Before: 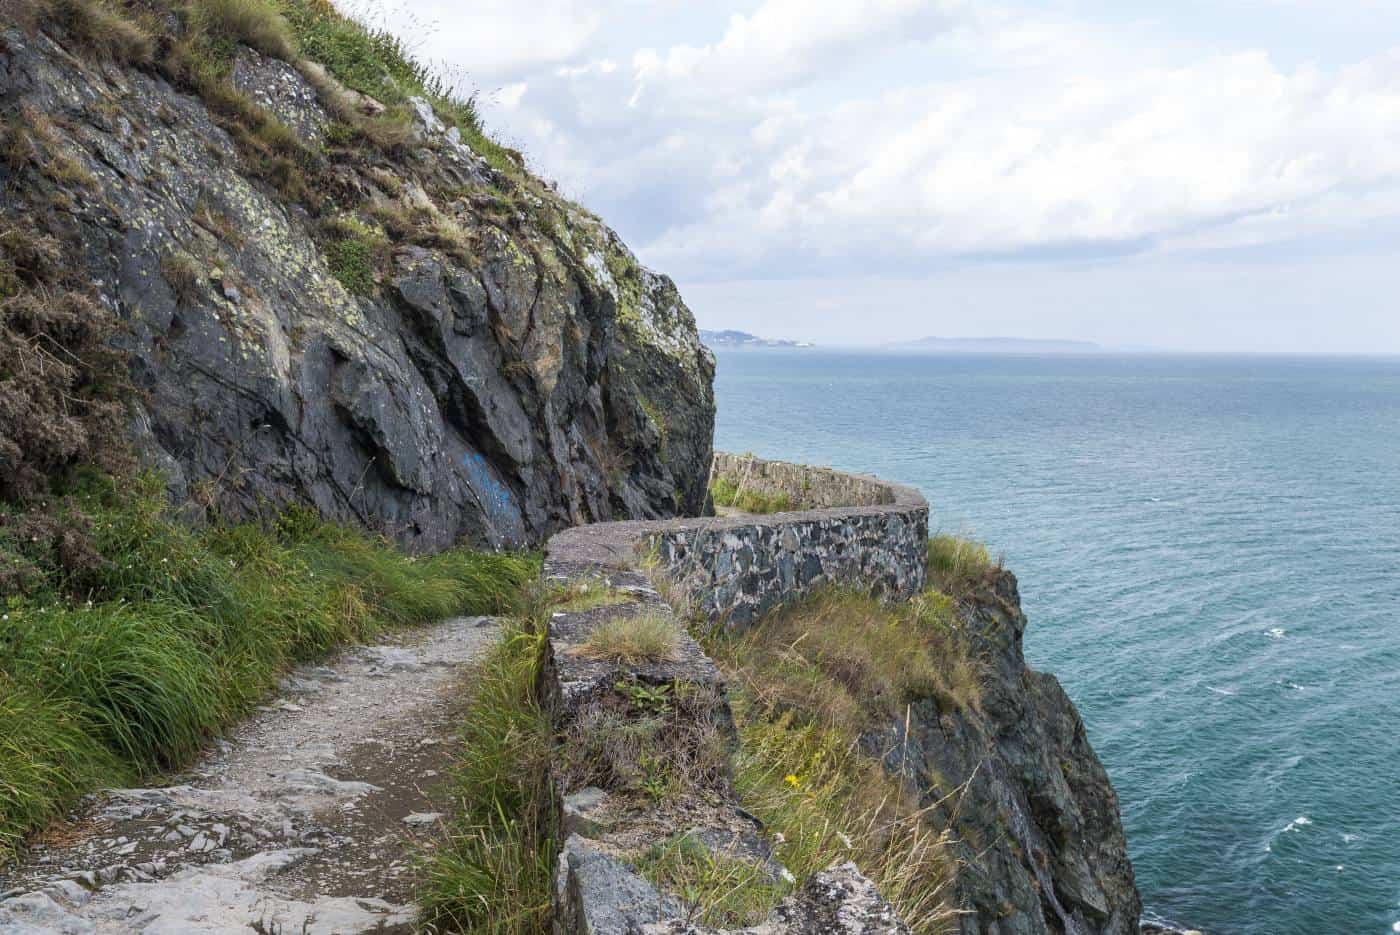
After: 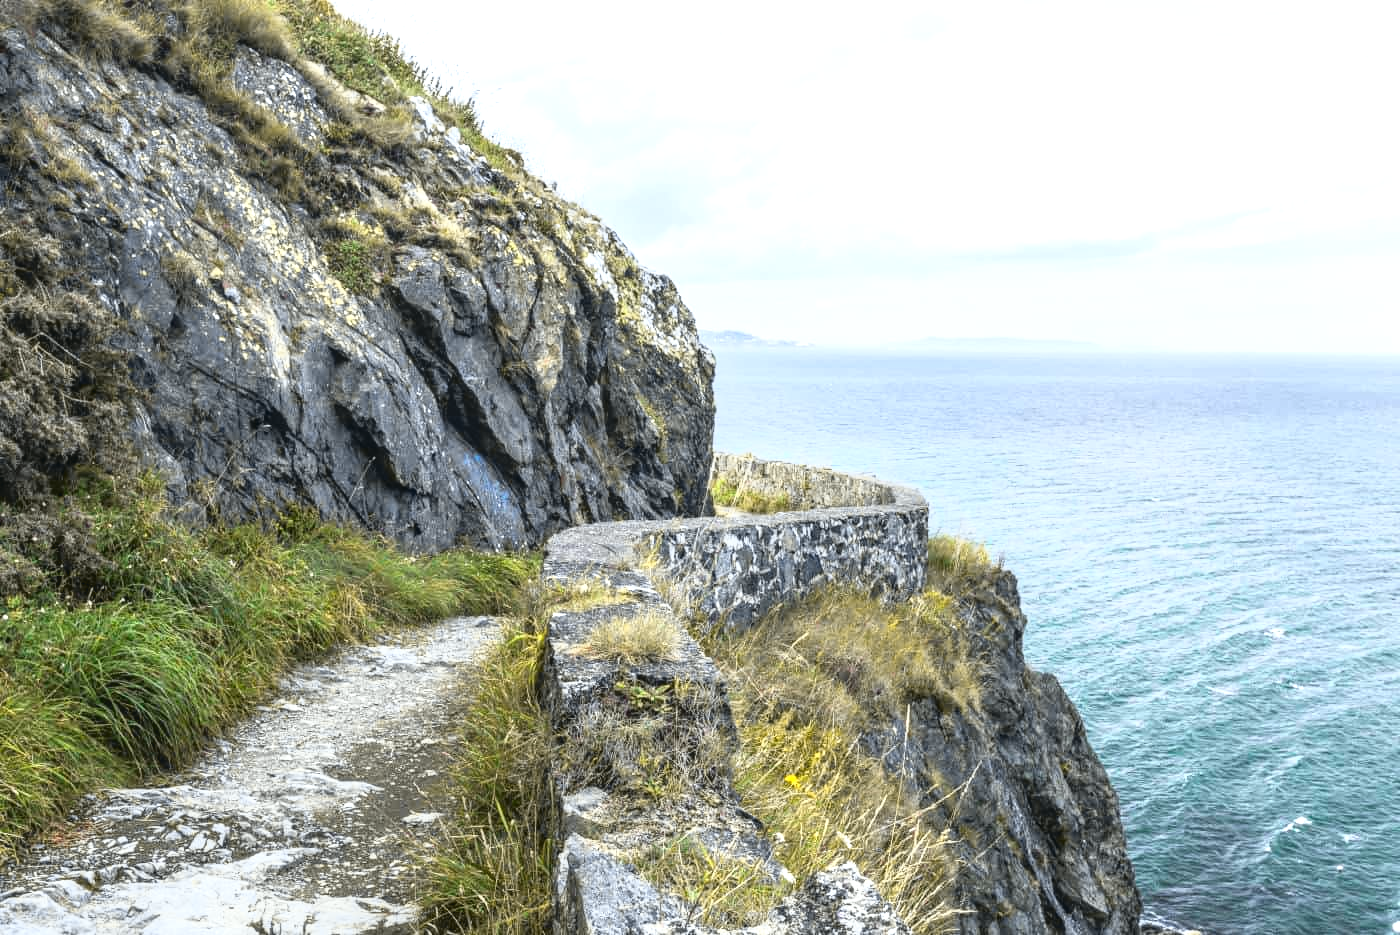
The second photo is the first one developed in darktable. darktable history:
local contrast: on, module defaults
exposure: black level correction 0, exposure 0.7 EV, compensate highlight preservation false
tone curve: curves: ch0 [(0, 0.074) (0.129, 0.136) (0.285, 0.301) (0.689, 0.764) (0.854, 0.926) (0.987, 0.977)]; ch1 [(0, 0) (0.337, 0.249) (0.434, 0.437) (0.485, 0.491) (0.515, 0.495) (0.566, 0.57) (0.625, 0.625) (0.764, 0.806) (1, 1)]; ch2 [(0, 0) (0.314, 0.301) (0.401, 0.411) (0.505, 0.499) (0.54, 0.54) (0.608, 0.613) (0.706, 0.735) (1, 1)], color space Lab, independent channels, preserve colors none
